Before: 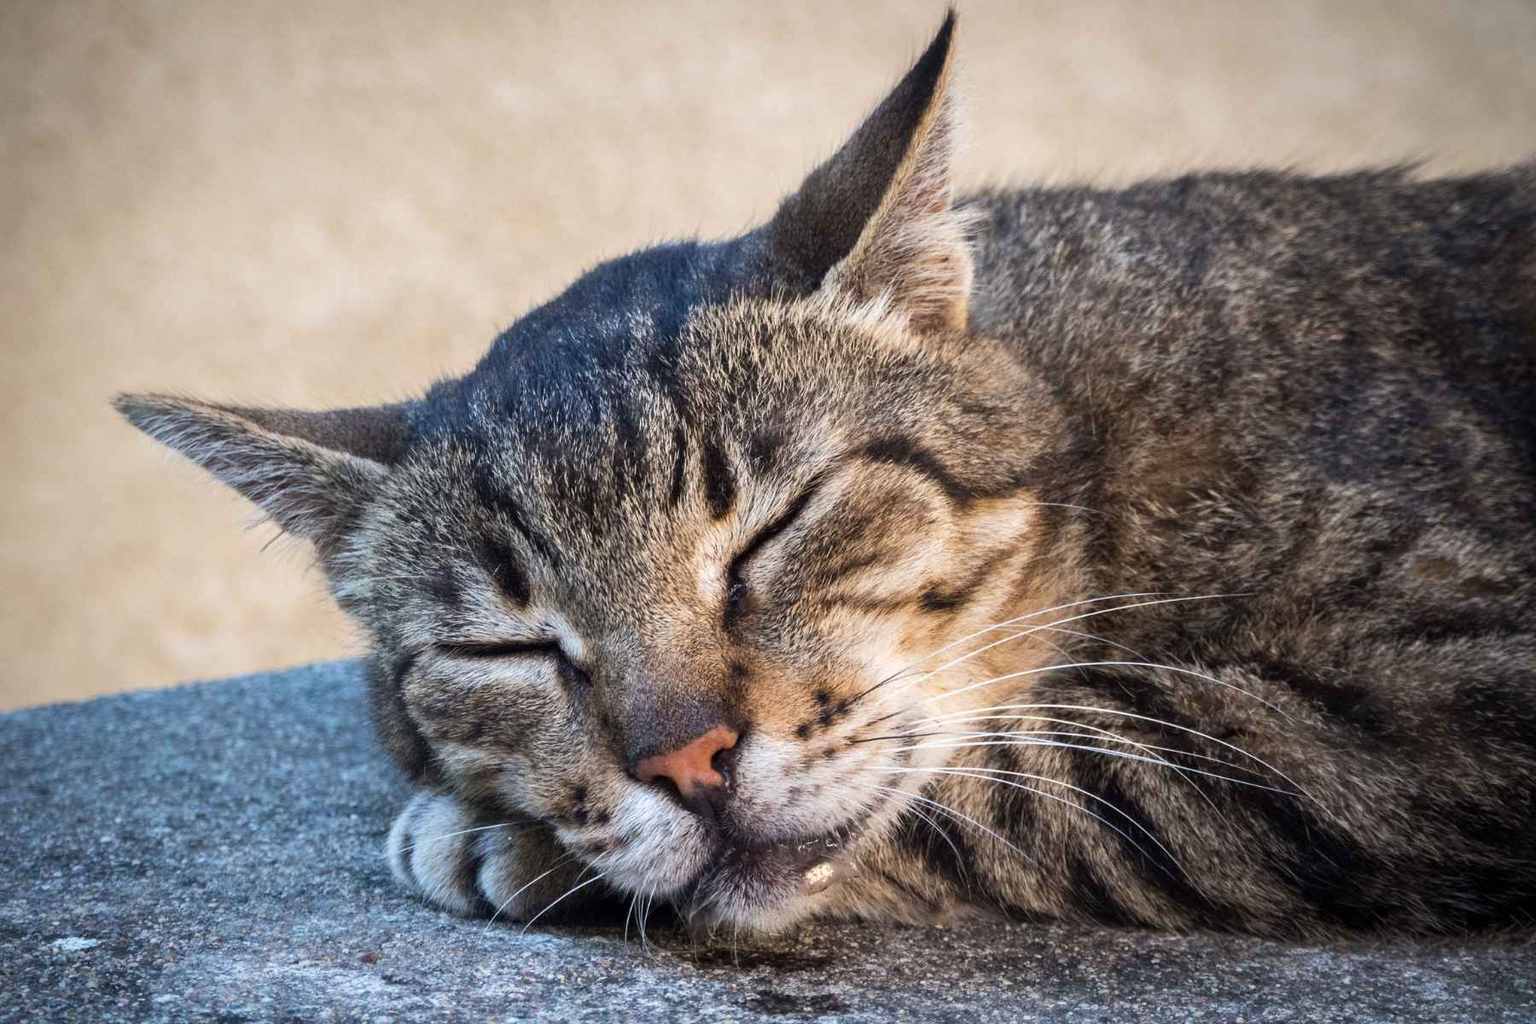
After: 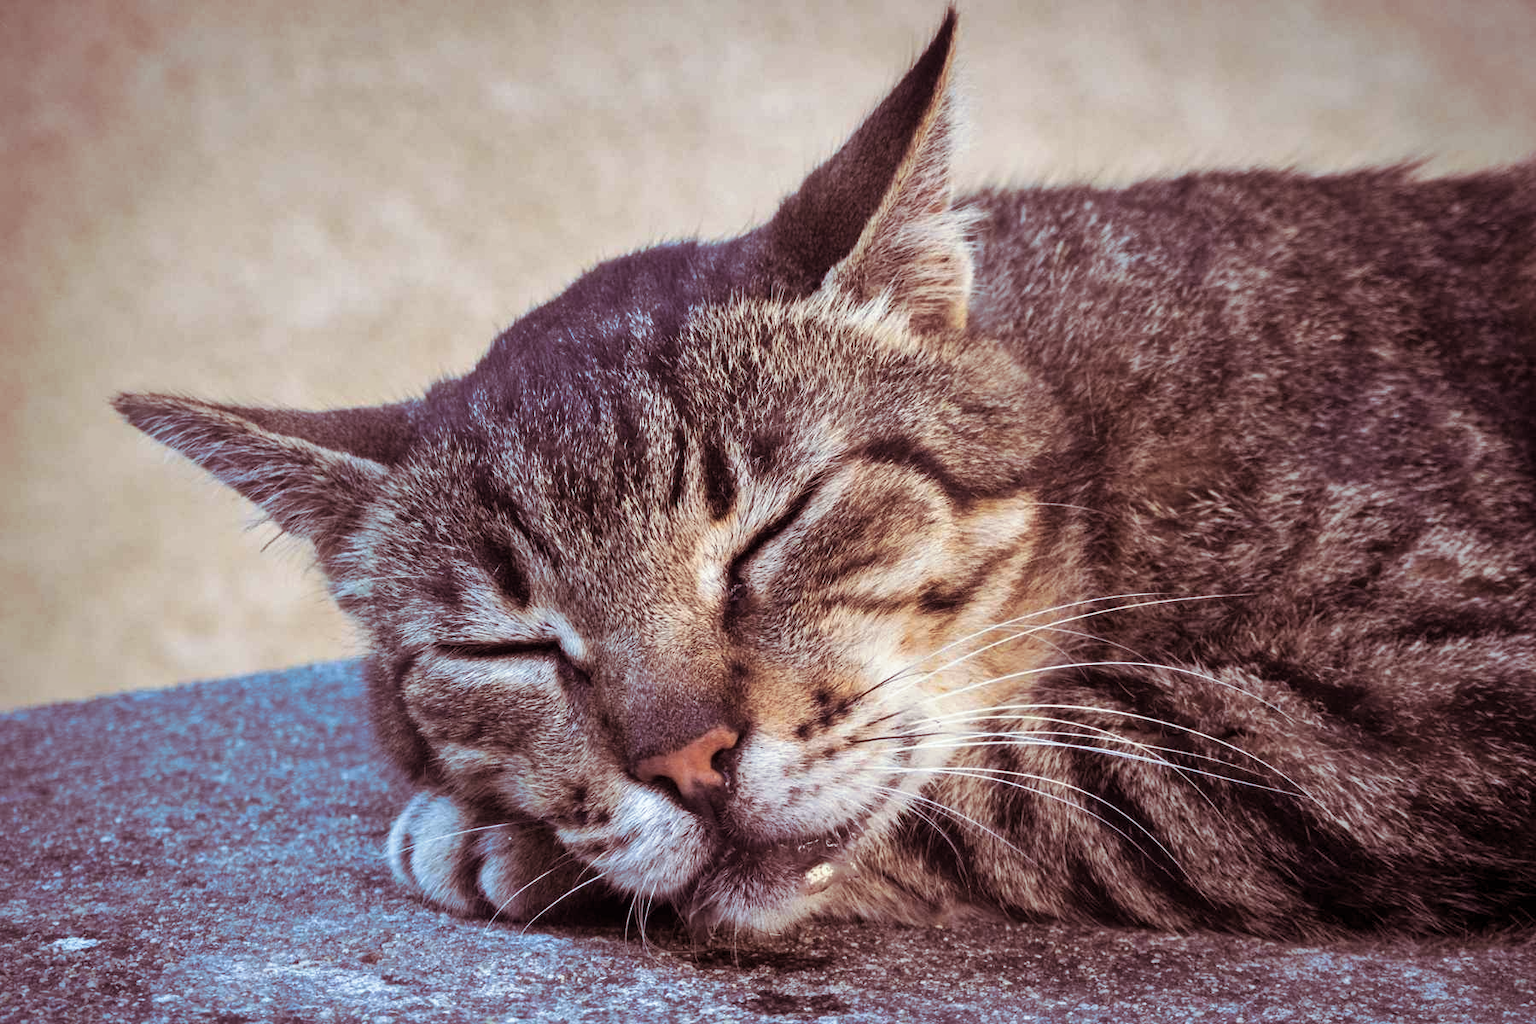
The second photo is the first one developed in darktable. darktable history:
split-toning: shadows › hue 360°
white balance: red 0.976, blue 1.04
shadows and highlights: low approximation 0.01, soften with gaussian
